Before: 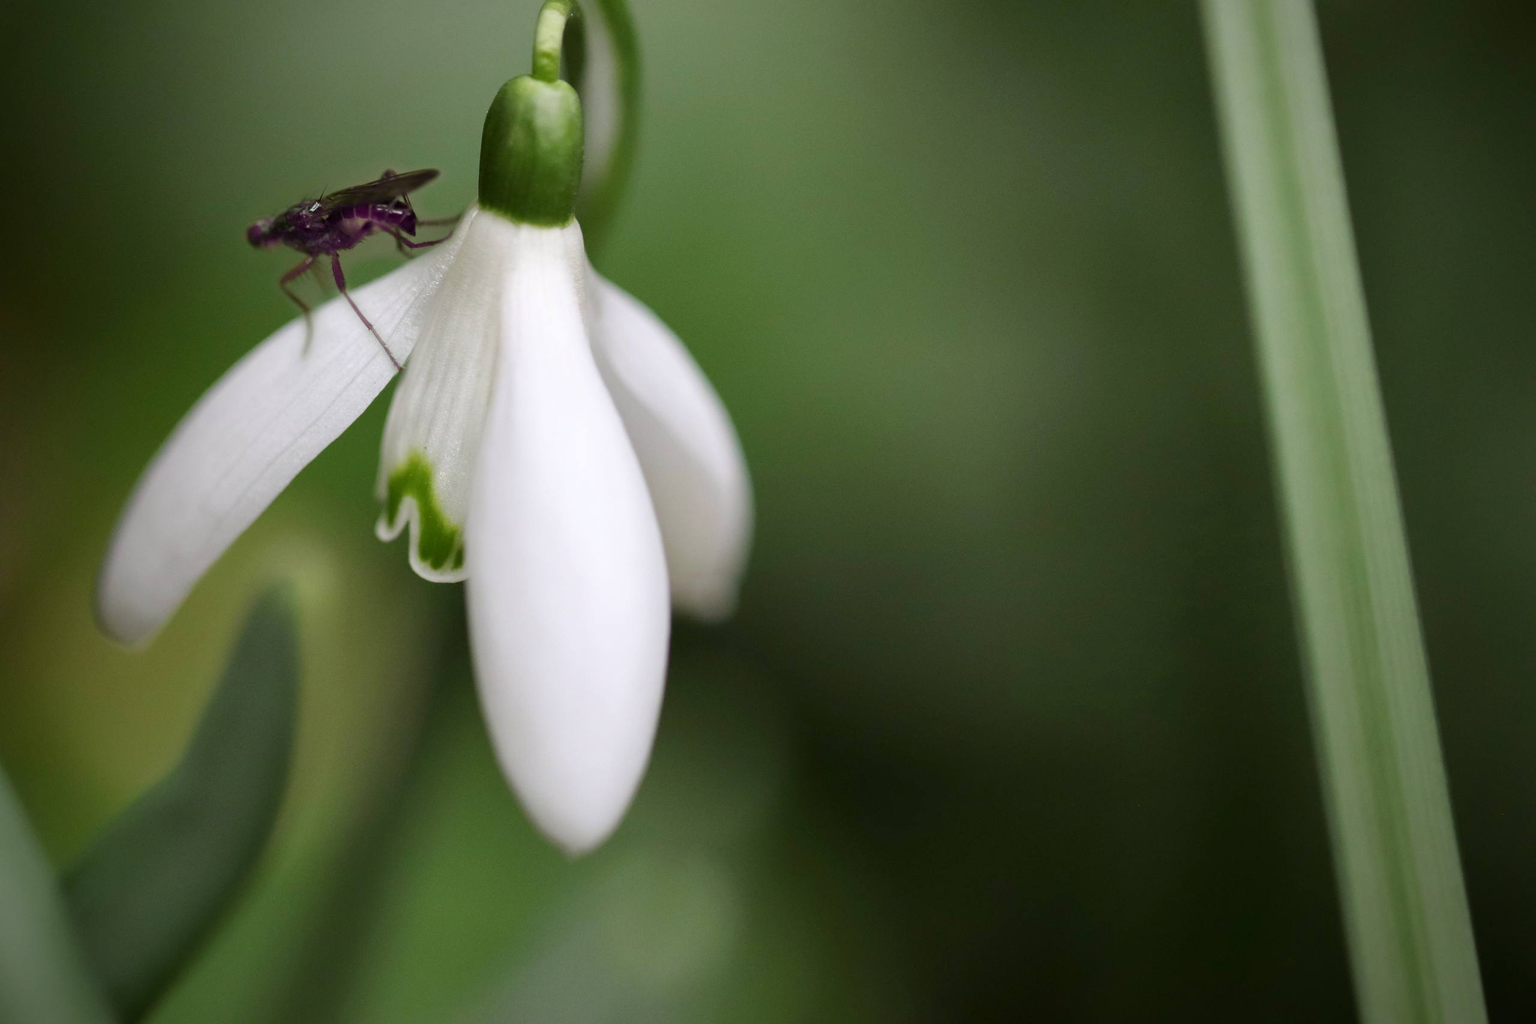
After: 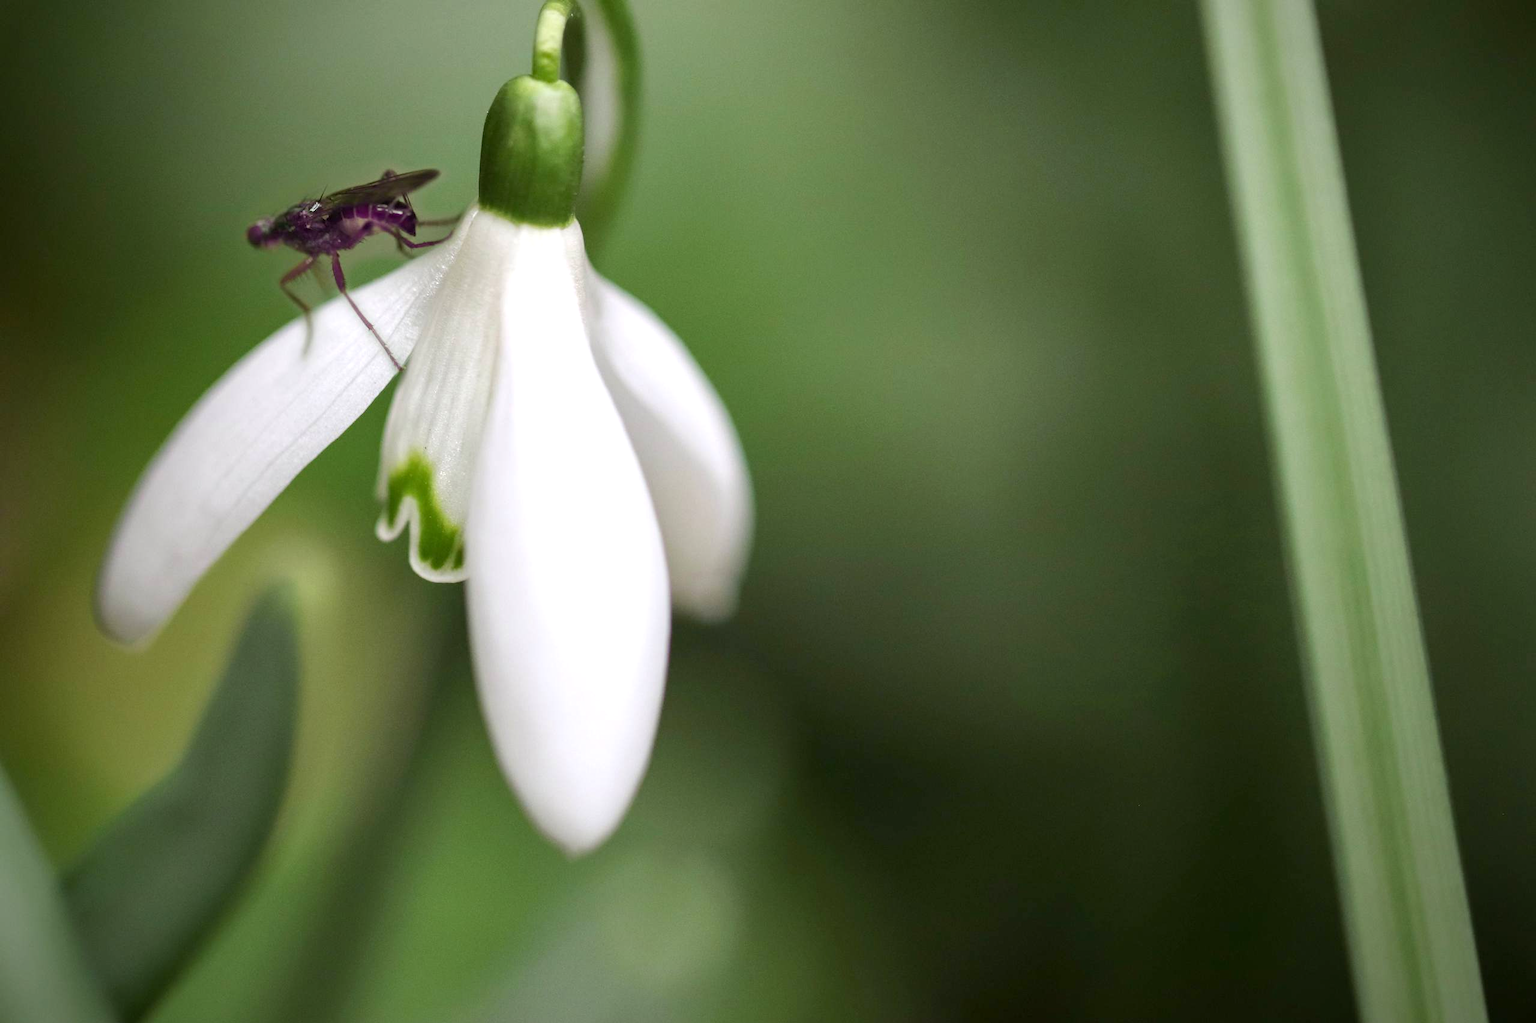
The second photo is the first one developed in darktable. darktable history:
exposure: black level correction 0.001, exposure 0.499 EV, compensate highlight preservation false
local contrast: detail 110%
